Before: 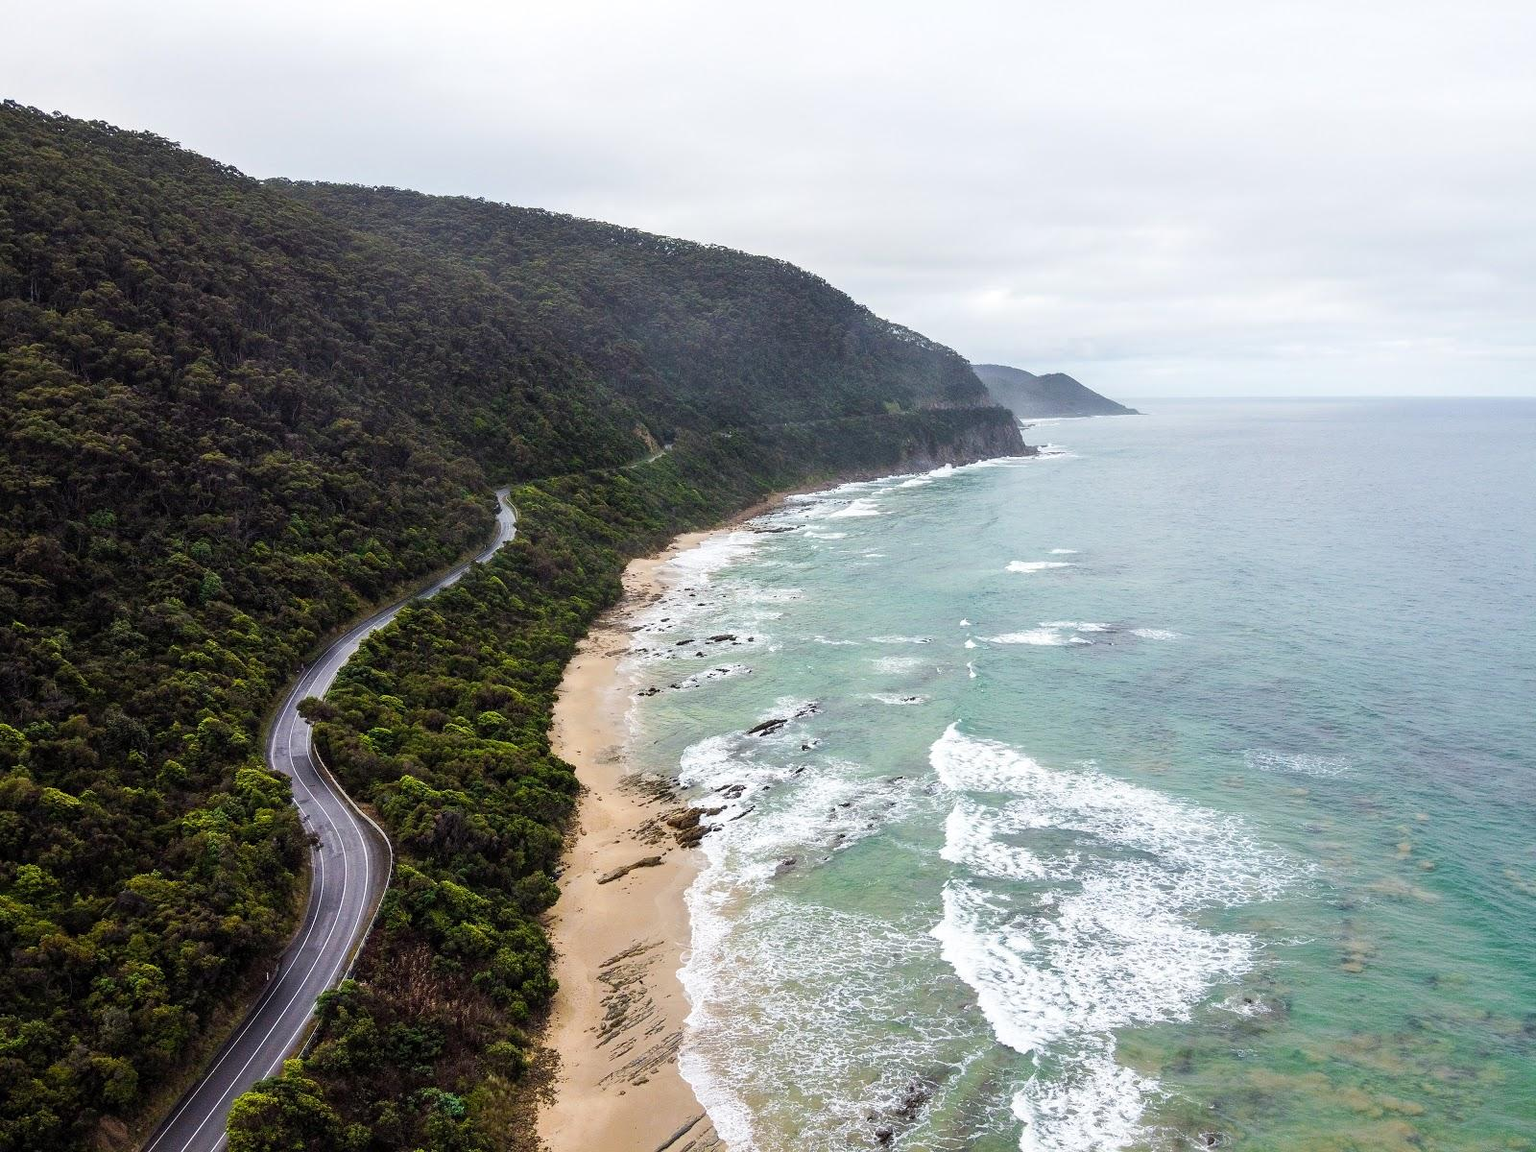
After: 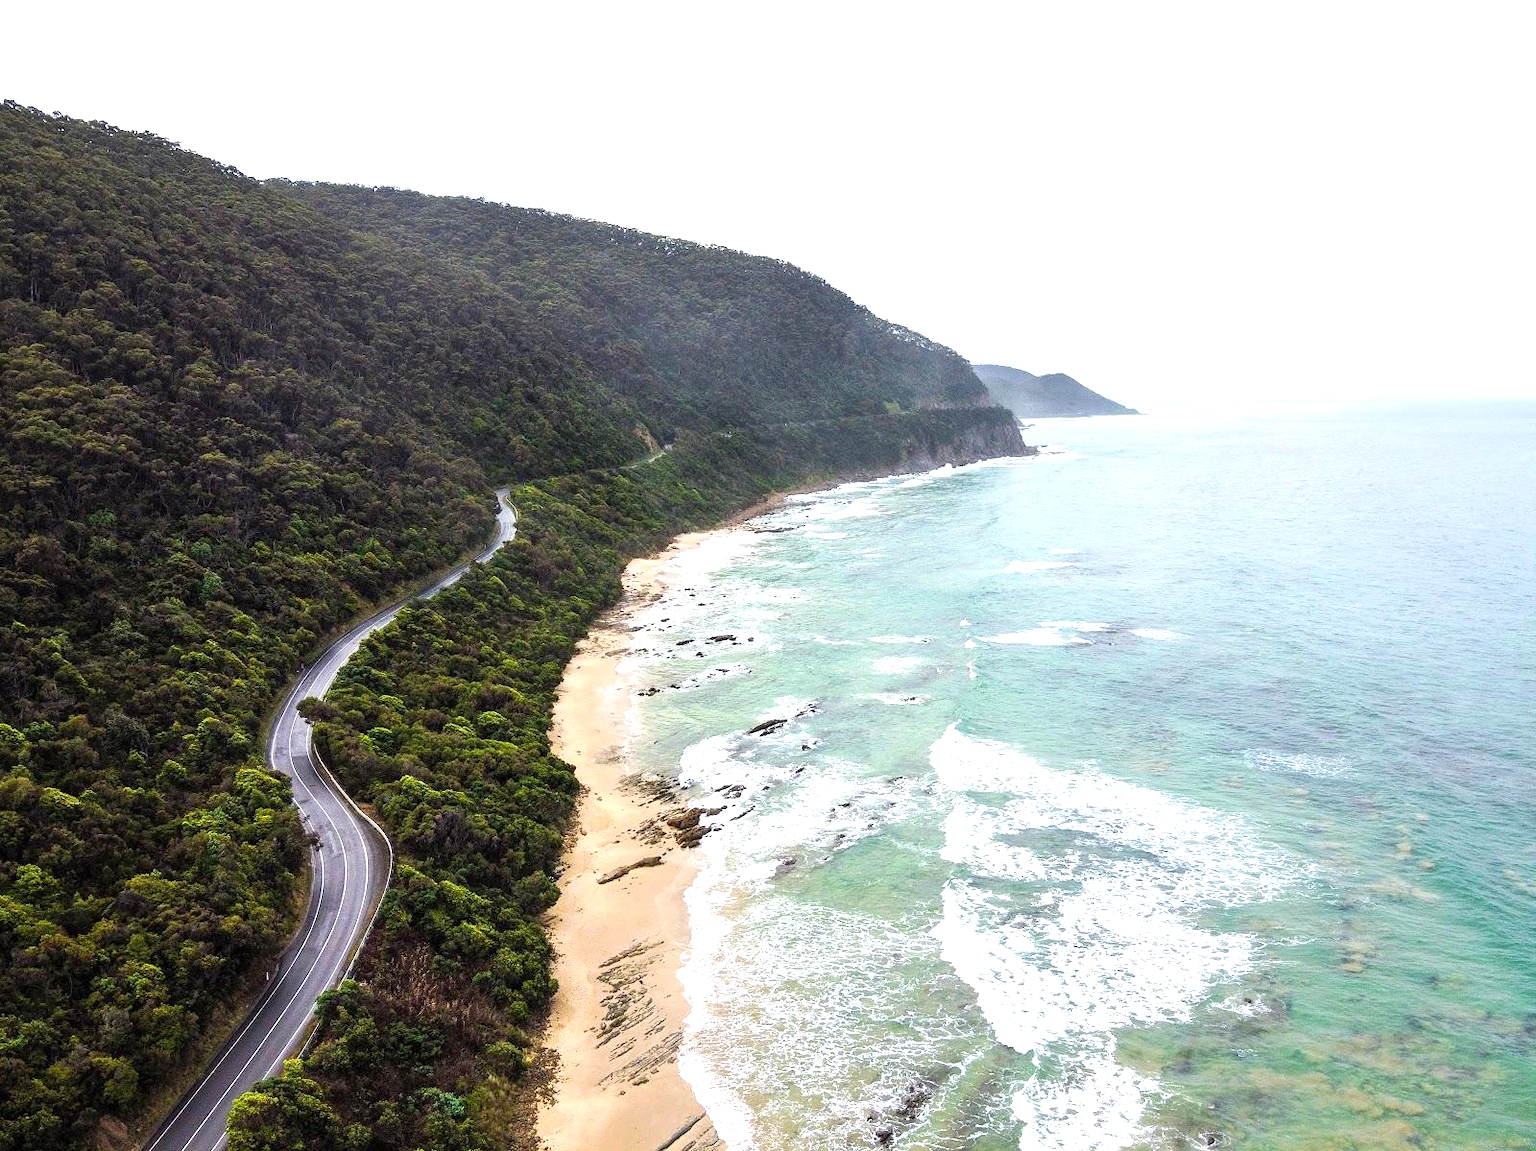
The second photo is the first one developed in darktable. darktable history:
crop: bottom 0.071%
exposure: black level correction 0, exposure 0.7 EV, compensate exposure bias true, compensate highlight preservation false
